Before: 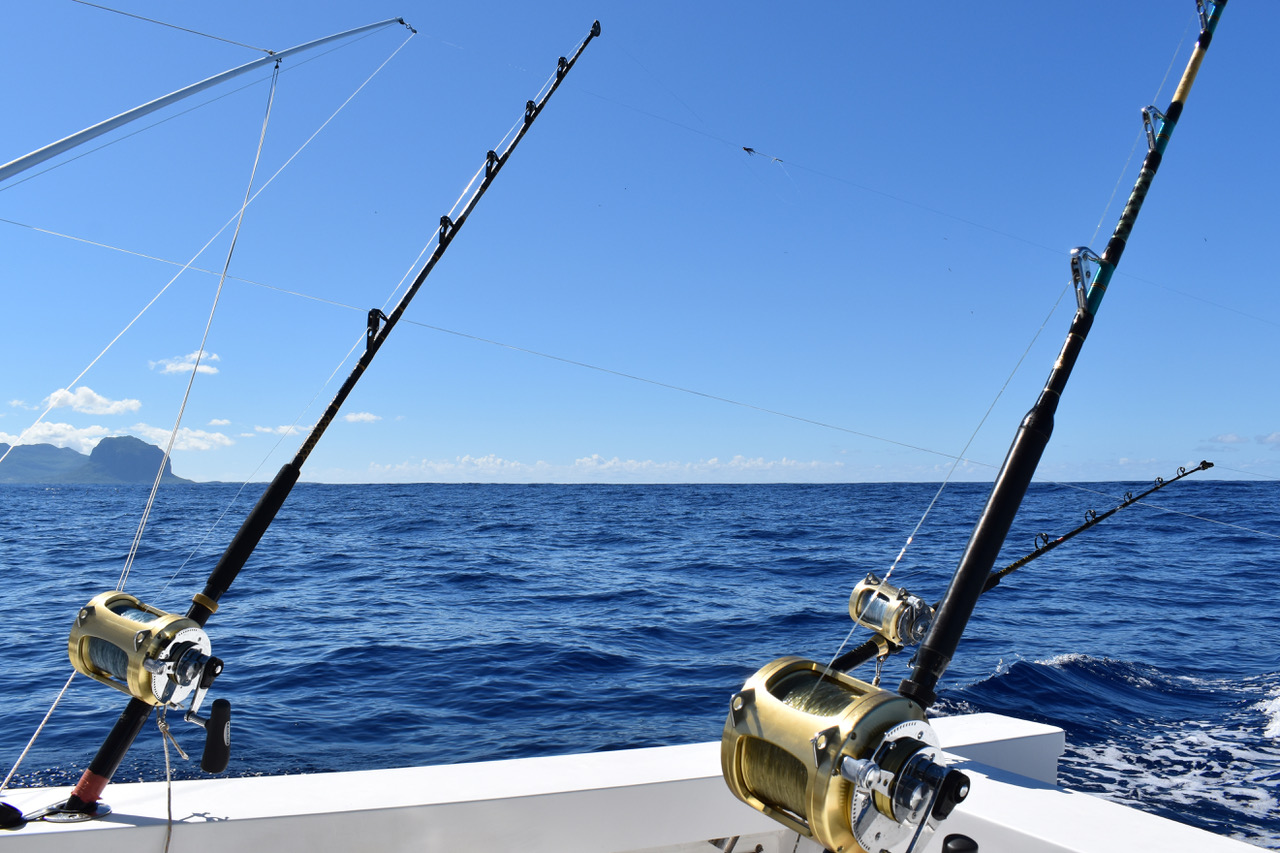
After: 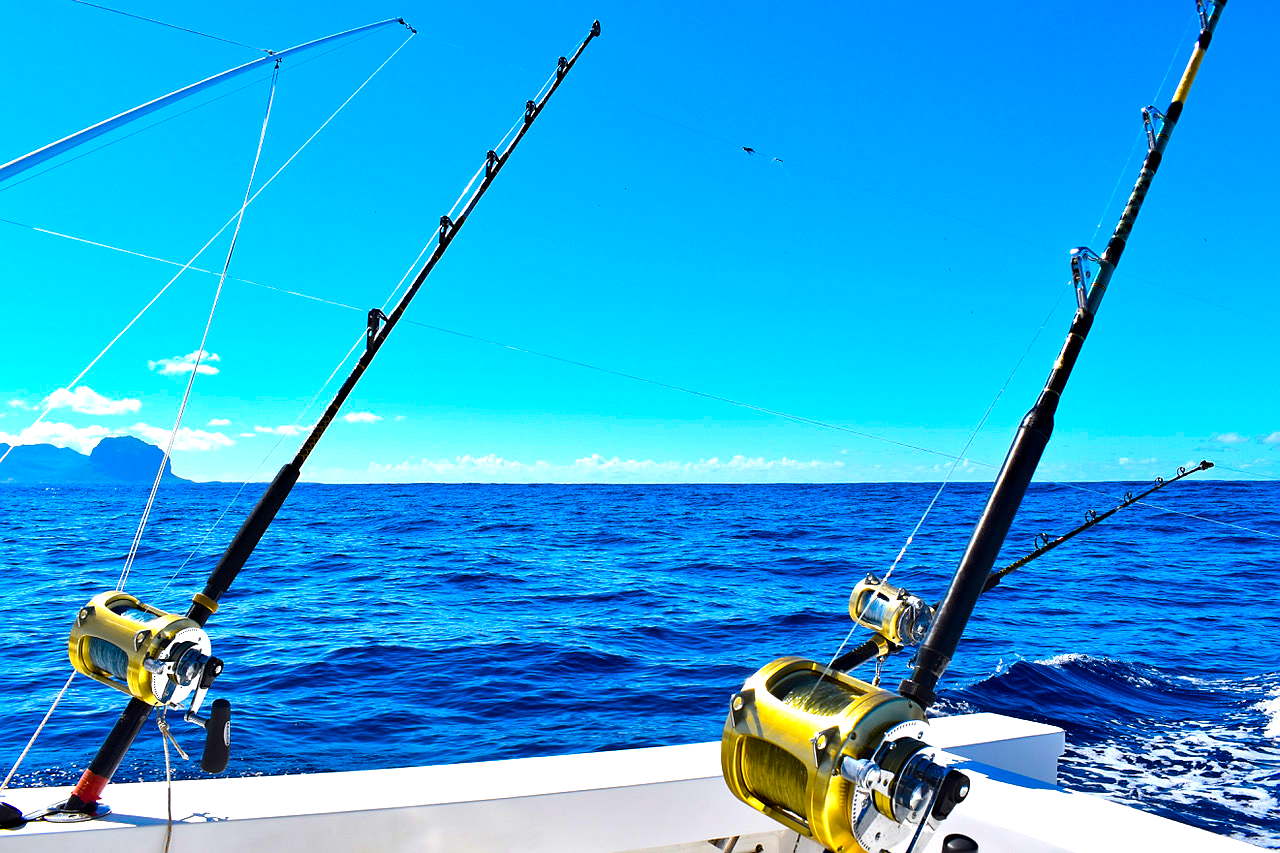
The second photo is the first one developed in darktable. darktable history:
haze removal: compatibility mode true, adaptive false
color balance rgb: linear chroma grading › global chroma 40.006%, perceptual saturation grading › global saturation 30.627%
sharpen: radius 0.975, amount 0.613
exposure: exposure 0.749 EV, compensate exposure bias true, compensate highlight preservation false
